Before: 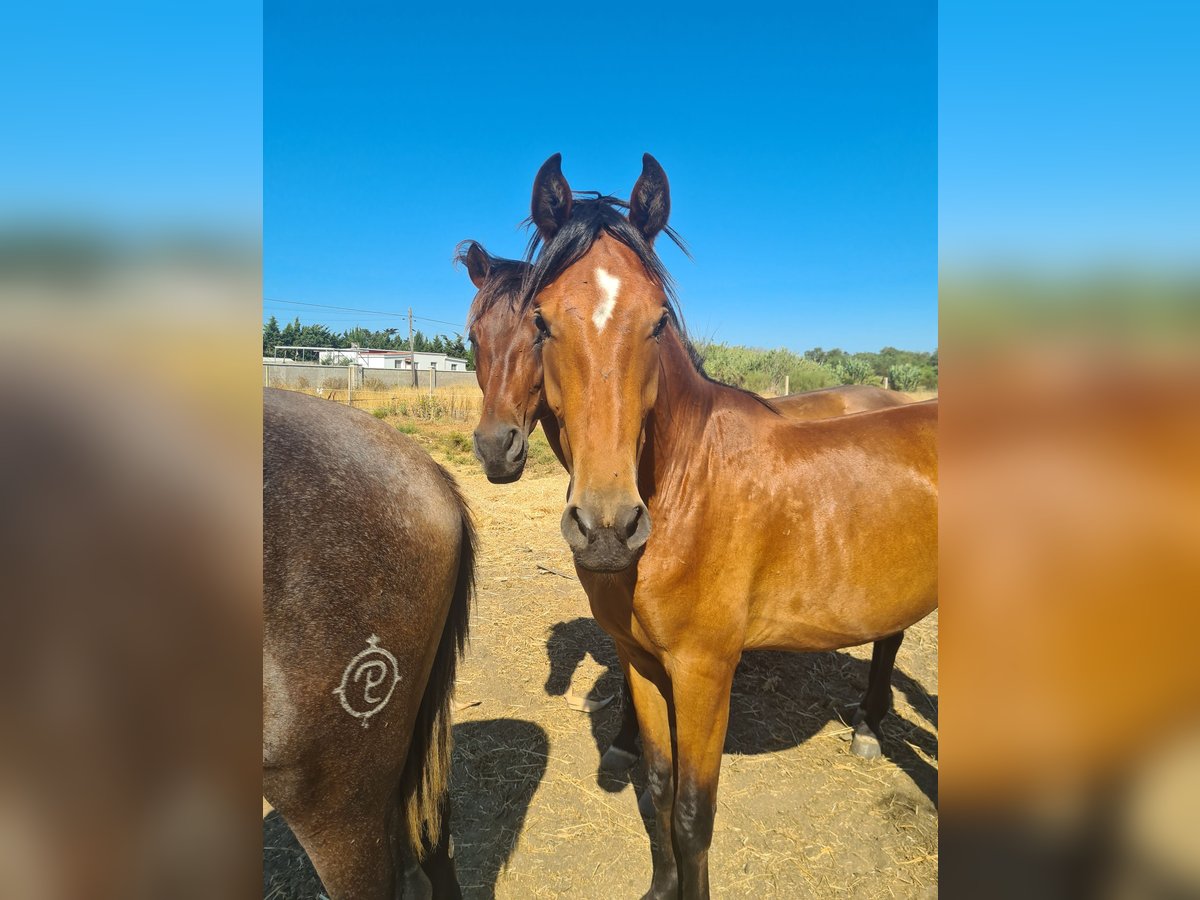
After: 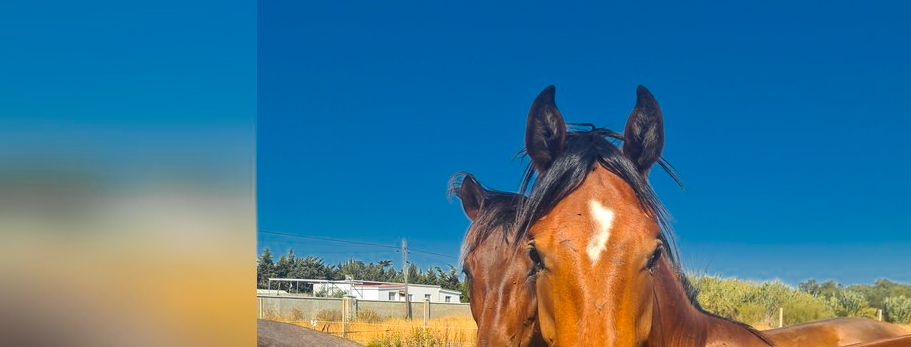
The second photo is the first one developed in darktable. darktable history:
crop: left 0.553%, top 7.632%, right 23.474%, bottom 53.779%
color zones: curves: ch0 [(0, 0.499) (0.143, 0.5) (0.286, 0.5) (0.429, 0.476) (0.571, 0.284) (0.714, 0.243) (0.857, 0.449) (1, 0.499)]; ch1 [(0, 0.532) (0.143, 0.645) (0.286, 0.696) (0.429, 0.211) (0.571, 0.504) (0.714, 0.493) (0.857, 0.495) (1, 0.532)]; ch2 [(0, 0.5) (0.143, 0.5) (0.286, 0.427) (0.429, 0.324) (0.571, 0.5) (0.714, 0.5) (0.857, 0.5) (1, 0.5)]
shadows and highlights: shadows 61.47, white point adjustment 0.537, highlights -34.08, compress 84.17%
